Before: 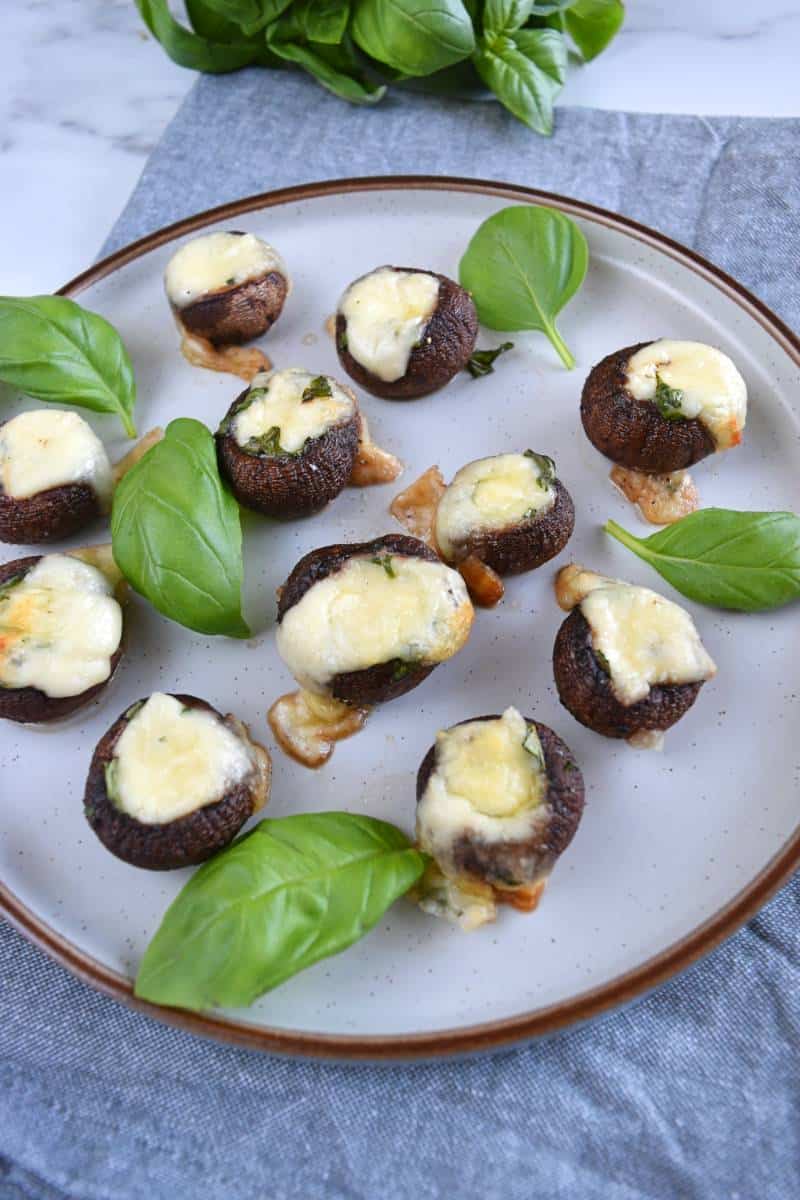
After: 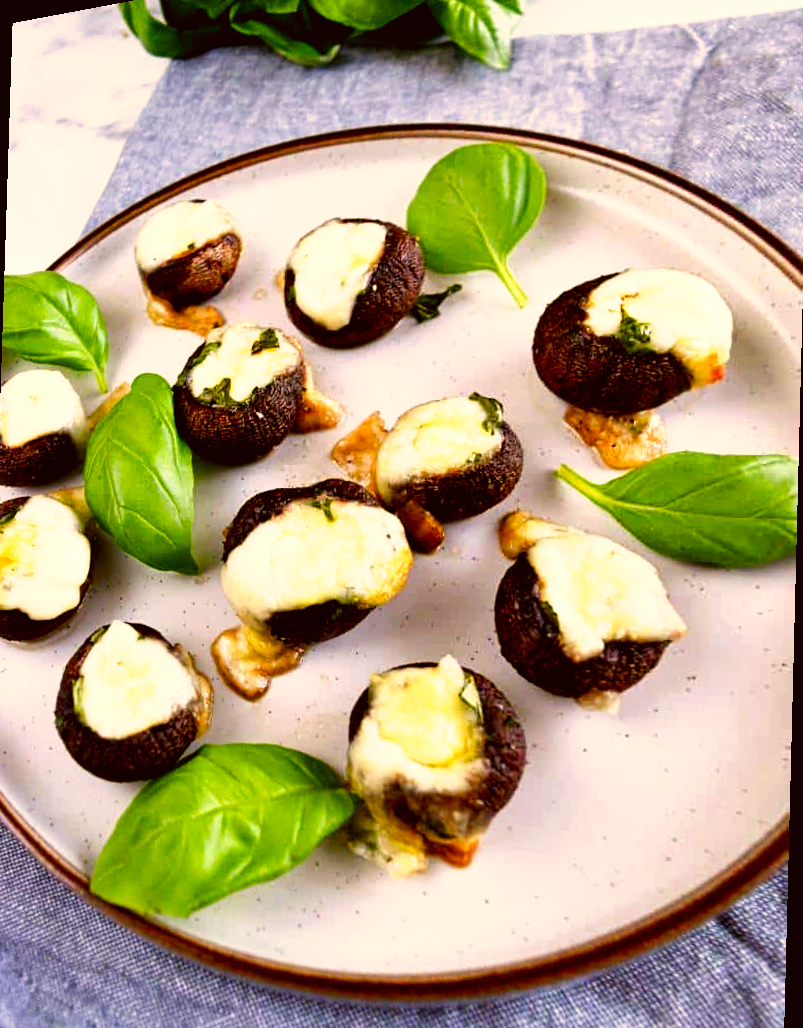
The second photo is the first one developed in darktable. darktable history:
rotate and perspective: rotation 1.69°, lens shift (vertical) -0.023, lens shift (horizontal) -0.291, crop left 0.025, crop right 0.988, crop top 0.092, crop bottom 0.842
tone curve: curves: ch0 [(0, 0) (0.003, 0) (0.011, 0.001) (0.025, 0.003) (0.044, 0.004) (0.069, 0.007) (0.1, 0.01) (0.136, 0.033) (0.177, 0.082) (0.224, 0.141) (0.277, 0.208) (0.335, 0.282) (0.399, 0.363) (0.468, 0.451) (0.543, 0.545) (0.623, 0.647) (0.709, 0.756) (0.801, 0.87) (0.898, 0.972) (1, 1)], preserve colors none
color correction: highlights a* 8.98, highlights b* 15.09, shadows a* -0.49, shadows b* 26.52
color balance rgb: shadows lift › luminance -21.66%, shadows lift › chroma 6.57%, shadows lift › hue 270°, power › chroma 0.68%, power › hue 60°, highlights gain › luminance 6.08%, highlights gain › chroma 1.33%, highlights gain › hue 90°, global offset › luminance -0.87%, perceptual saturation grading › global saturation 26.86%, perceptual saturation grading › highlights -28.39%, perceptual saturation grading › mid-tones 15.22%, perceptual saturation grading › shadows 33.98%, perceptual brilliance grading › highlights 10%, perceptual brilliance grading › mid-tones 5%
